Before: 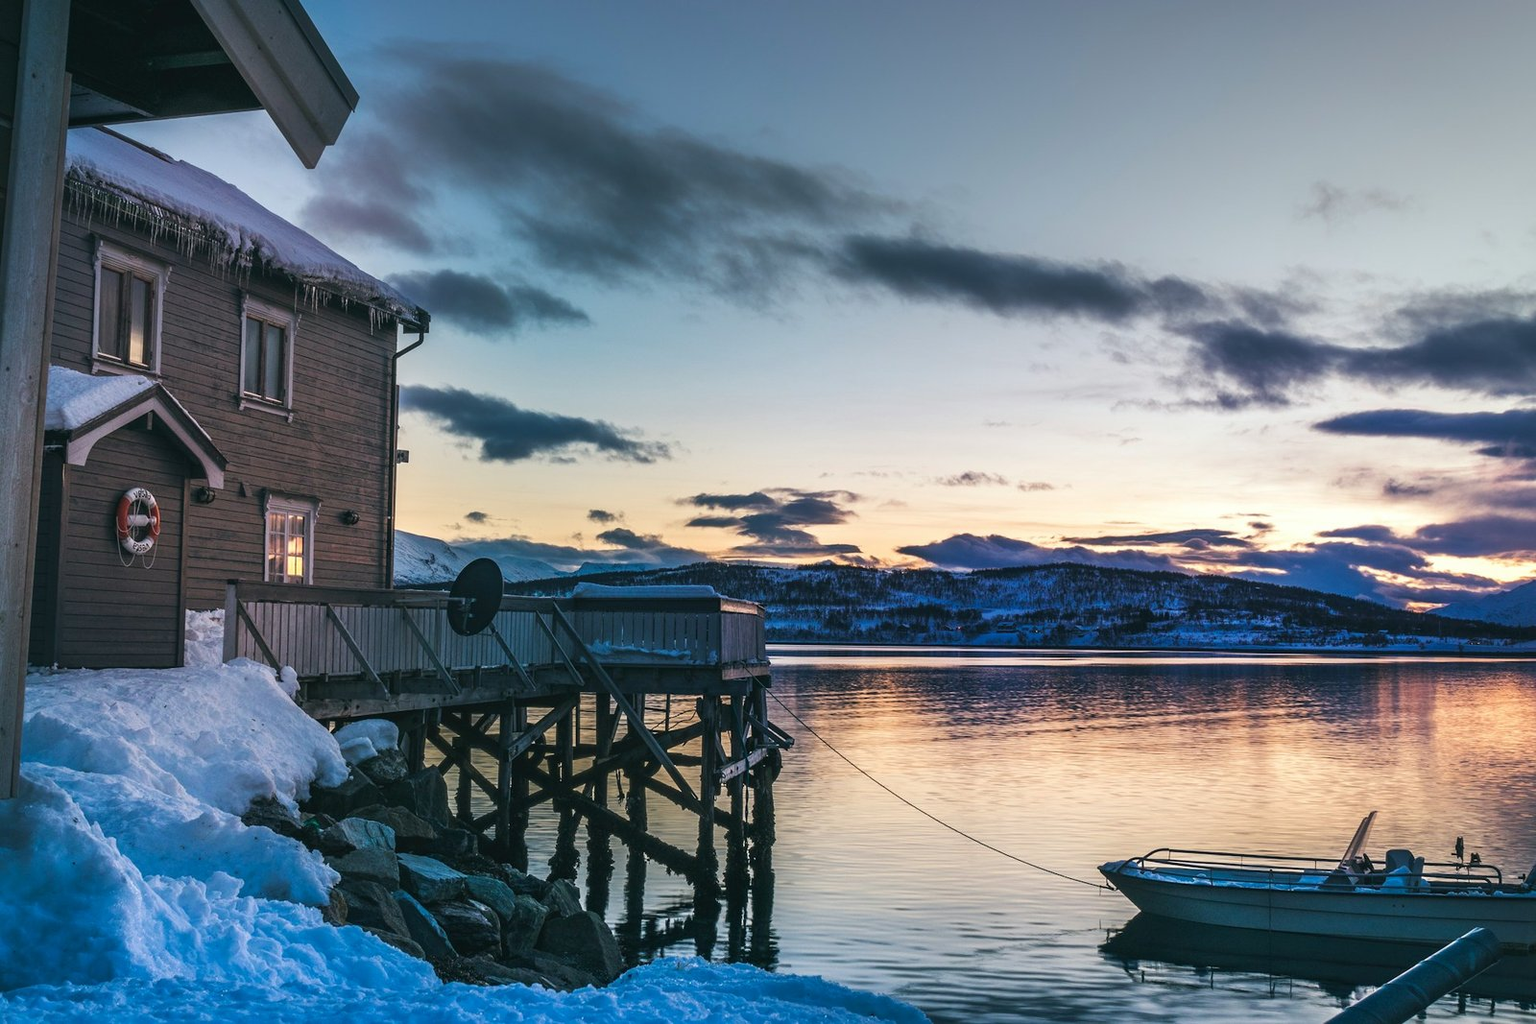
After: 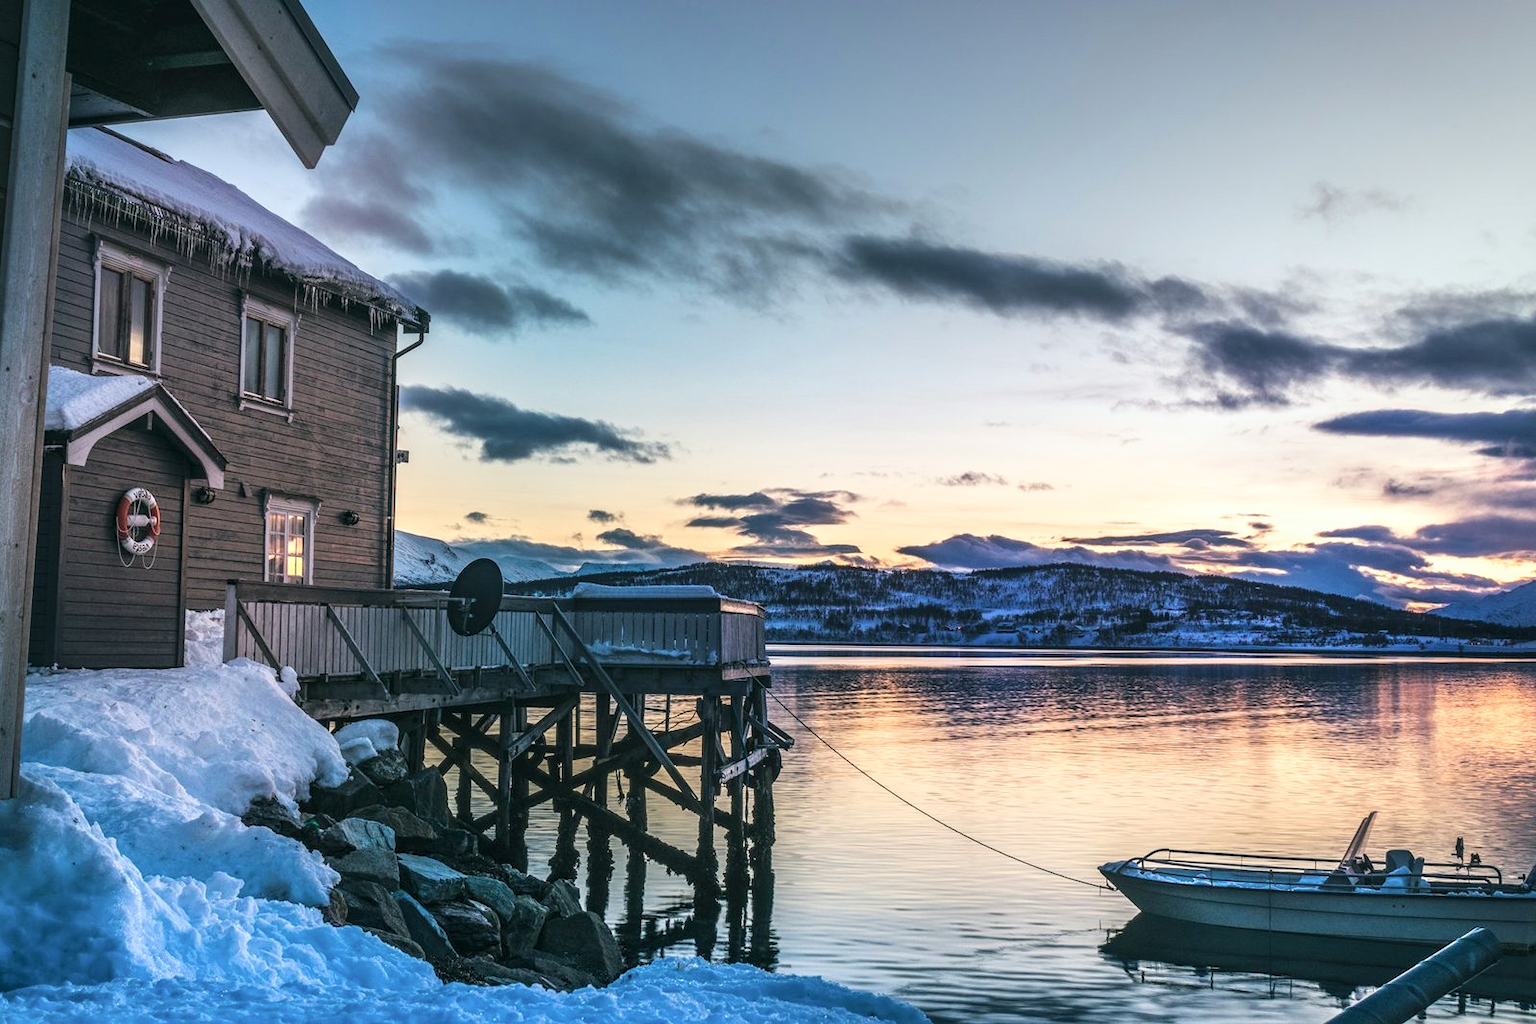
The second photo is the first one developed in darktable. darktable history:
local contrast: on, module defaults
tone curve: curves: ch0 [(0, 0) (0.003, 0.023) (0.011, 0.025) (0.025, 0.029) (0.044, 0.047) (0.069, 0.079) (0.1, 0.113) (0.136, 0.152) (0.177, 0.199) (0.224, 0.26) (0.277, 0.333) (0.335, 0.404) (0.399, 0.48) (0.468, 0.559) (0.543, 0.635) (0.623, 0.713) (0.709, 0.797) (0.801, 0.879) (0.898, 0.953) (1, 1)], color space Lab, independent channels, preserve colors none
